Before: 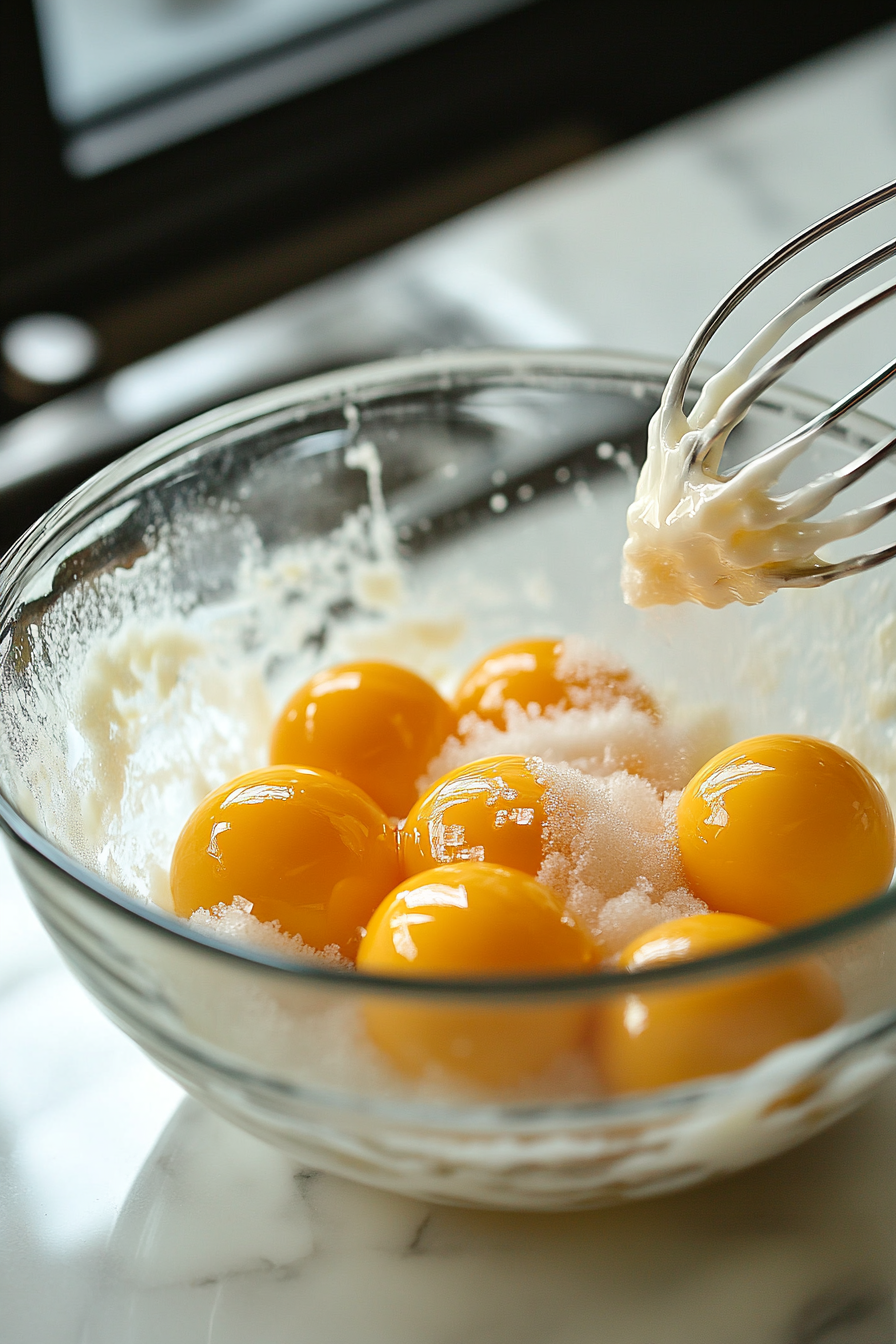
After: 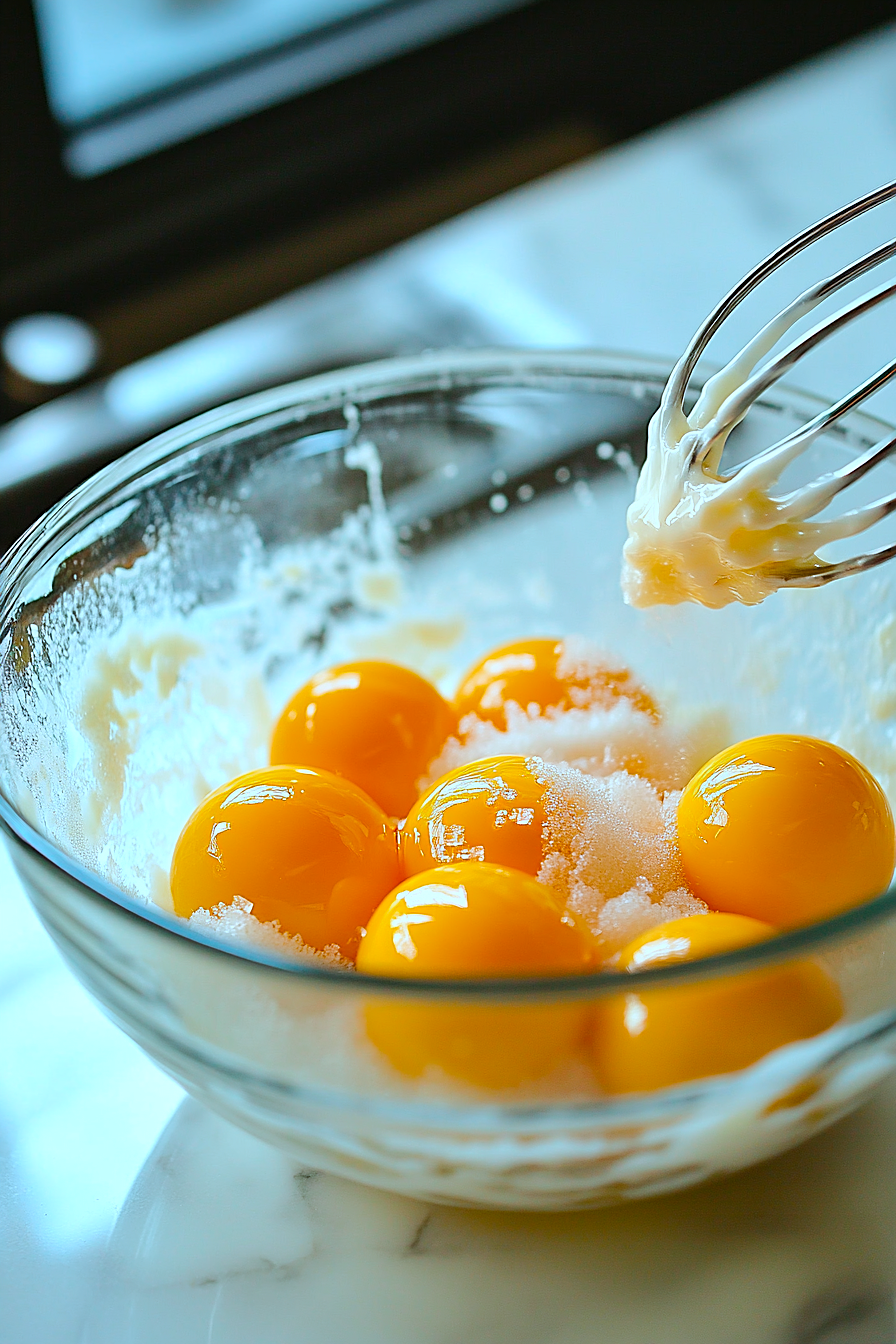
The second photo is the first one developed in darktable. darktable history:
color balance rgb: linear chroma grading › mid-tones 7.338%, perceptual saturation grading › global saturation 19.519%, perceptual brilliance grading › mid-tones 10.525%, perceptual brilliance grading › shadows 15.368%, global vibrance 20%
sharpen: on, module defaults
color correction: highlights a* -8.98, highlights b* -23.79
contrast brightness saturation: saturation 0.182
